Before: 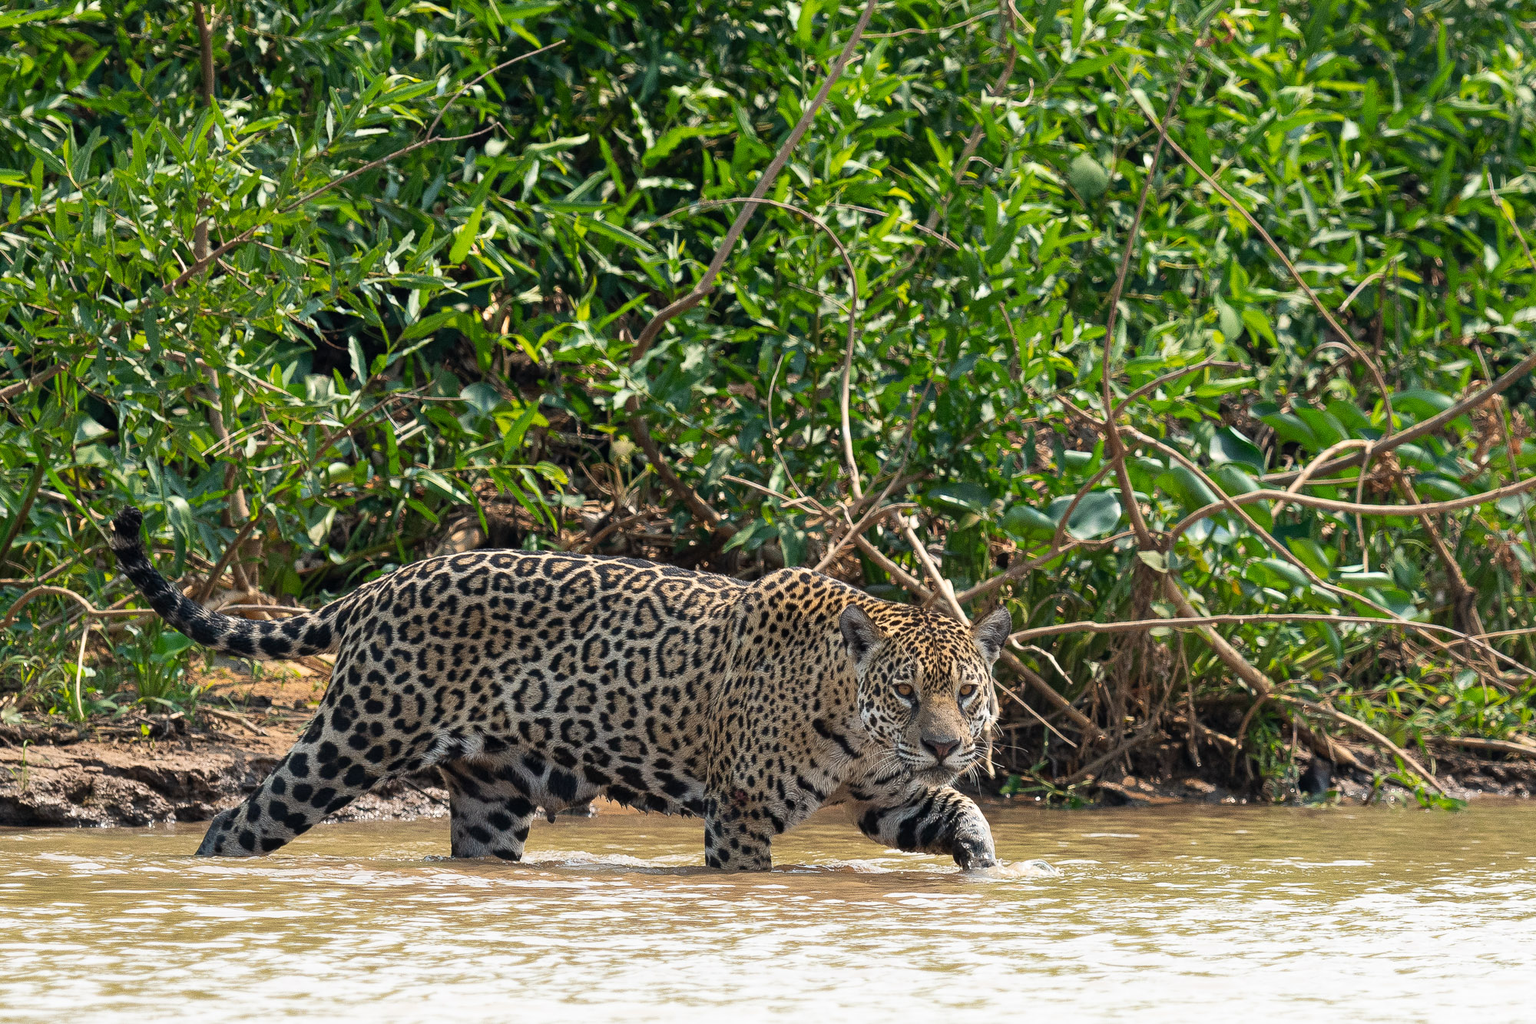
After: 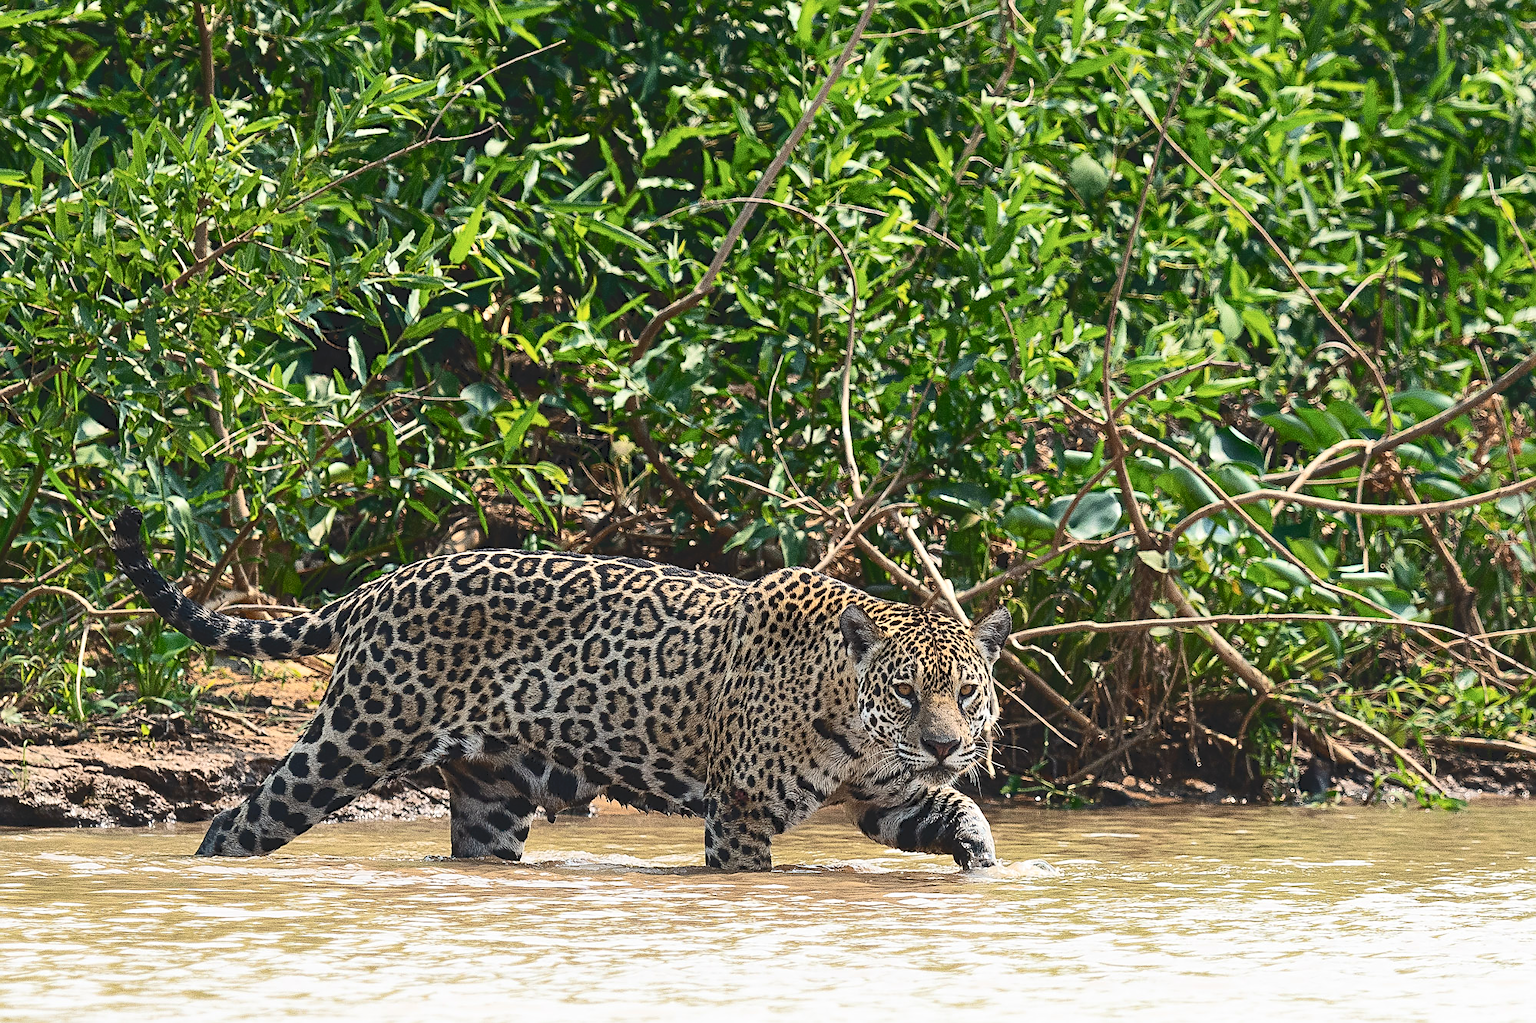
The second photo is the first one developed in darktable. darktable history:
tone curve: curves: ch0 [(0, 0) (0.003, 0.117) (0.011, 0.118) (0.025, 0.123) (0.044, 0.13) (0.069, 0.137) (0.1, 0.149) (0.136, 0.157) (0.177, 0.184) (0.224, 0.217) (0.277, 0.257) (0.335, 0.324) (0.399, 0.406) (0.468, 0.511) (0.543, 0.609) (0.623, 0.712) (0.709, 0.8) (0.801, 0.877) (0.898, 0.938) (1, 1)], color space Lab, independent channels, preserve colors none
sharpen: on, module defaults
